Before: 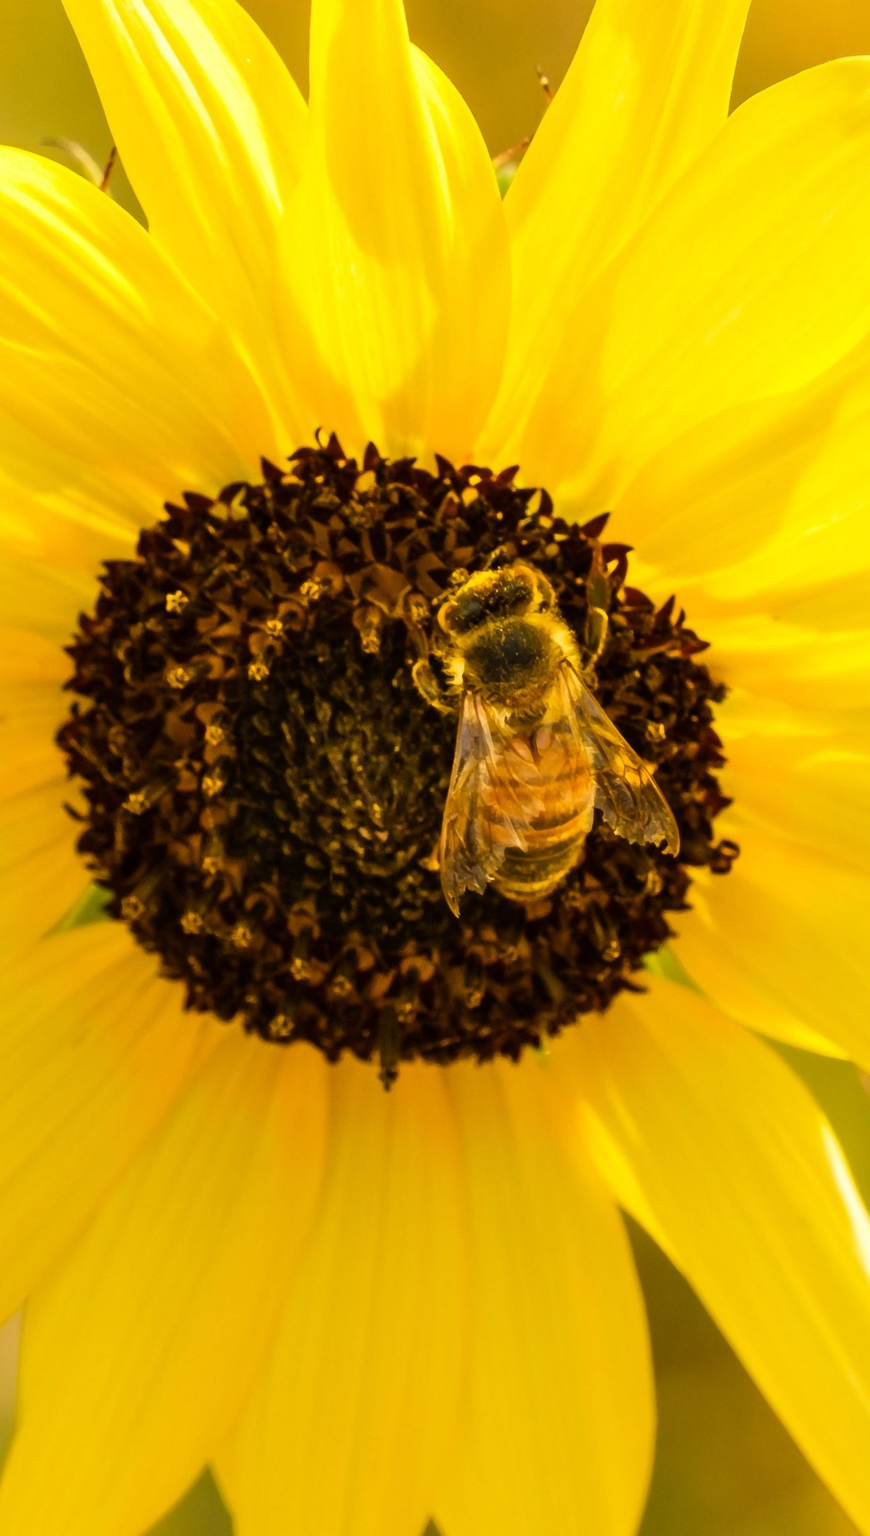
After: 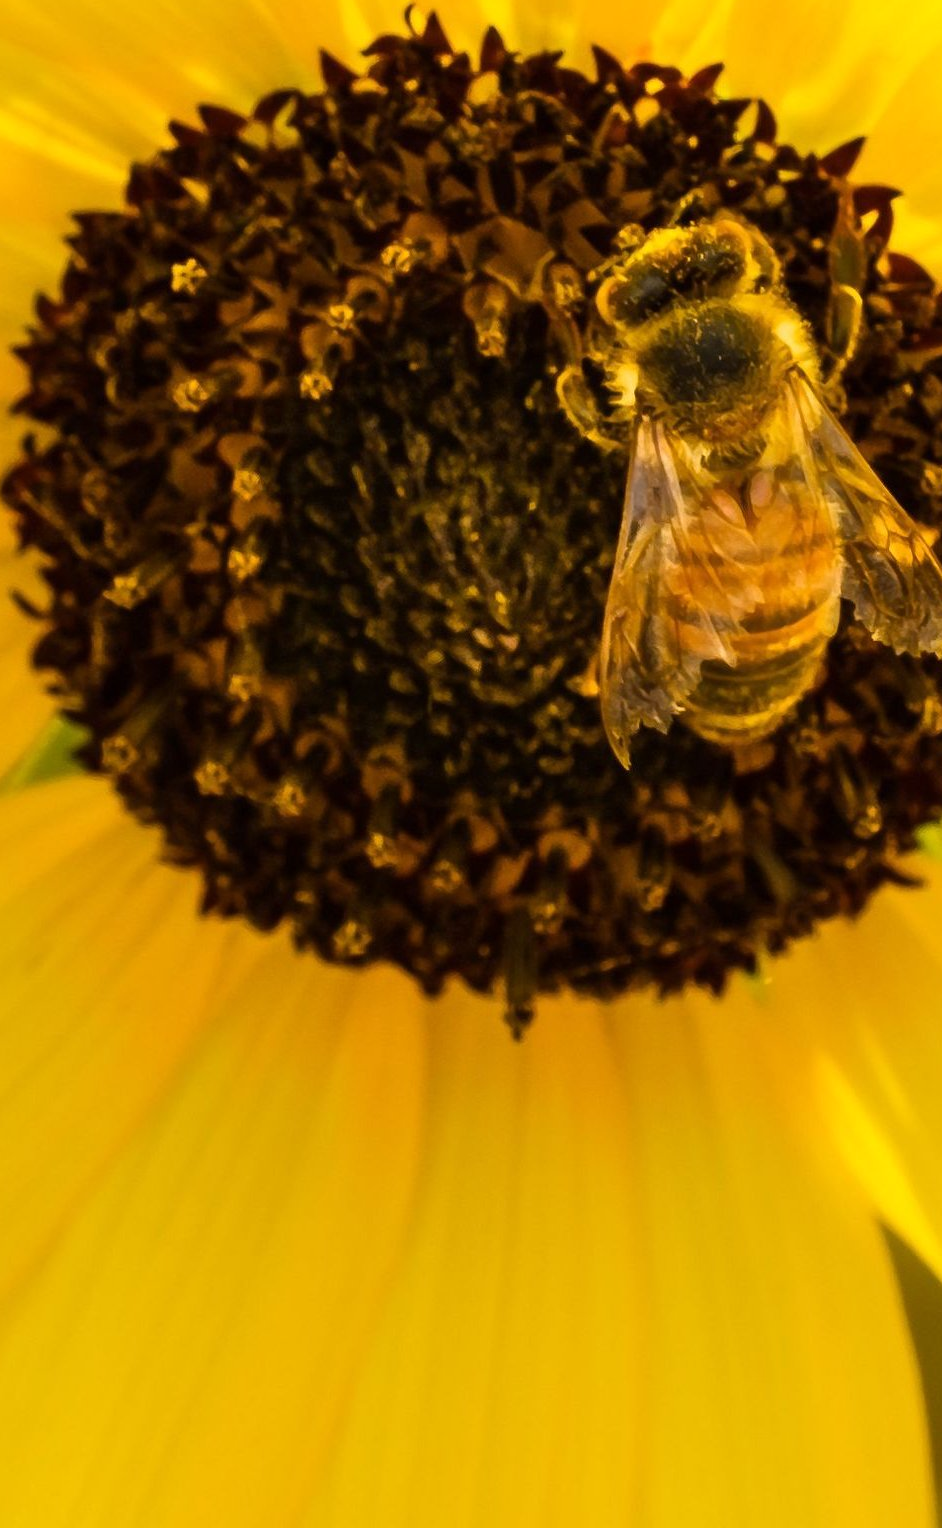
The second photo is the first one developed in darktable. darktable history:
crop: left 6.488%, top 27.668%, right 24.183%, bottom 8.656%
white balance: red 1.004, blue 1.096
